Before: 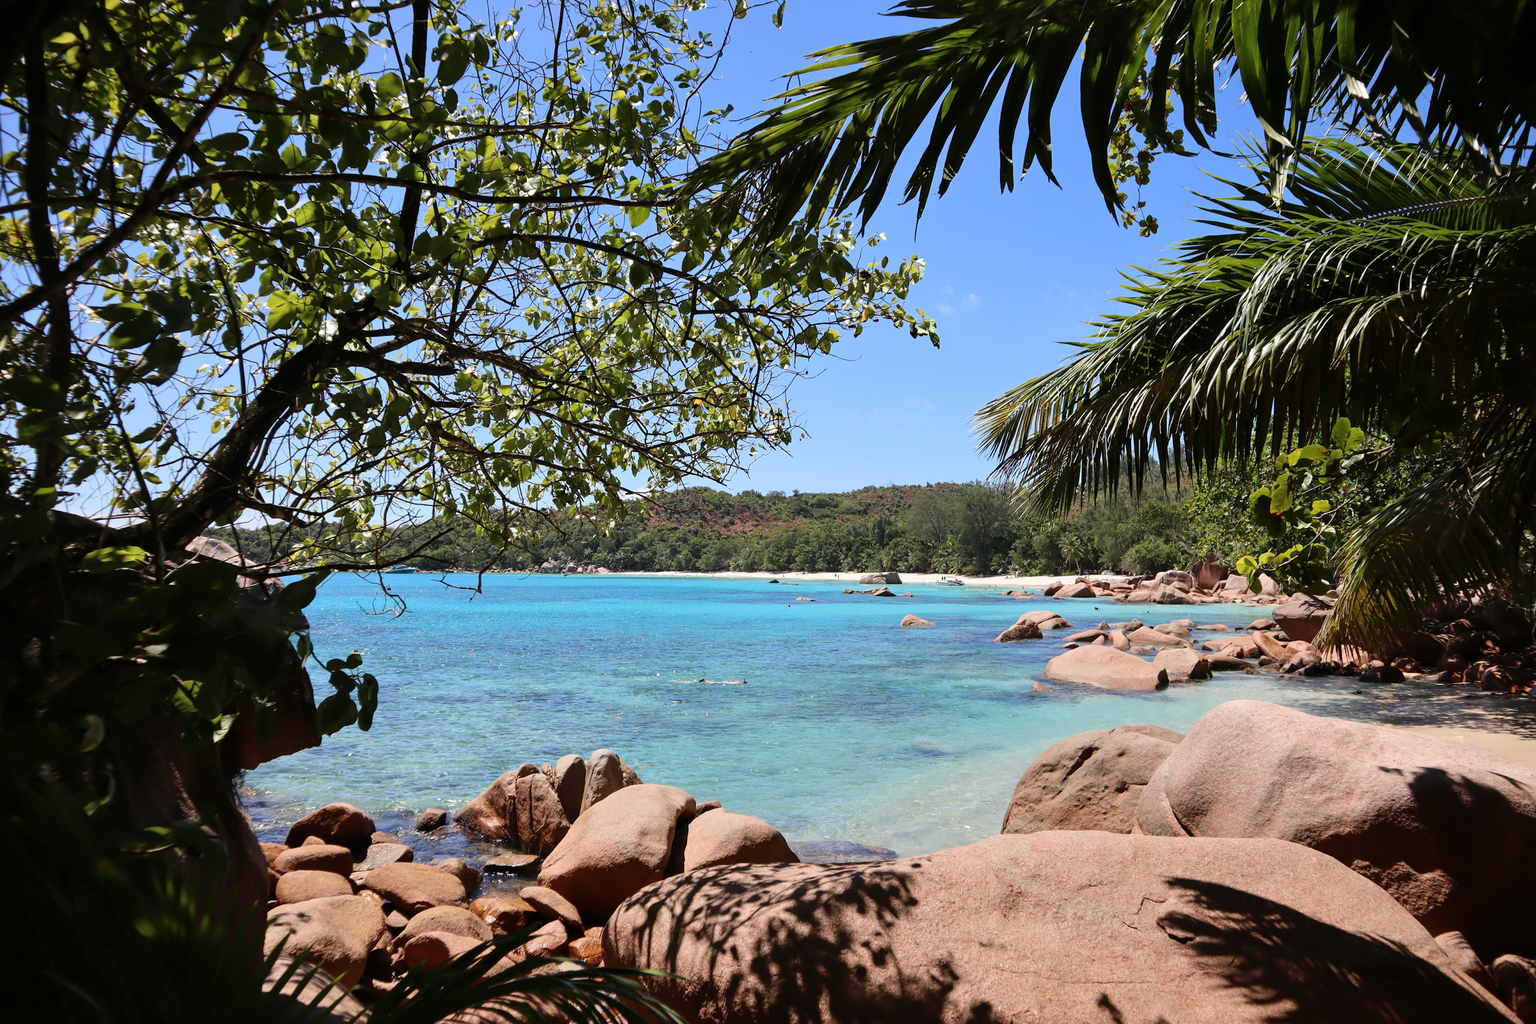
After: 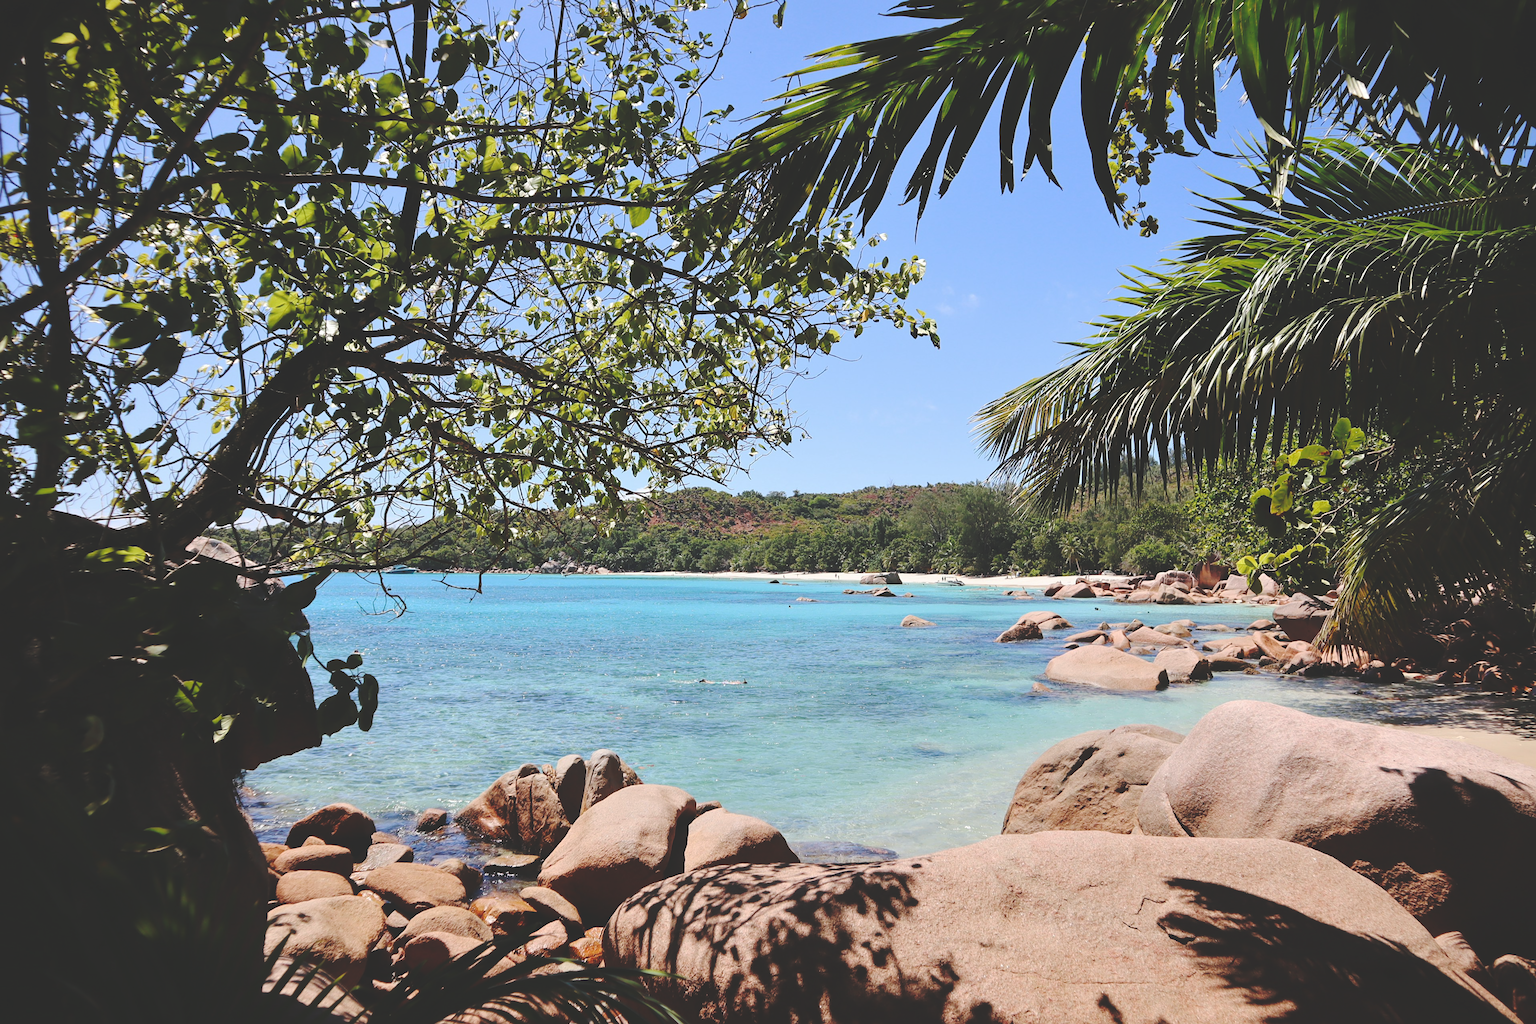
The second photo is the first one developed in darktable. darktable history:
sharpen: amount 0.2
base curve: curves: ch0 [(0, 0.024) (0.055, 0.065) (0.121, 0.166) (0.236, 0.319) (0.693, 0.726) (1, 1)], preserve colors none
